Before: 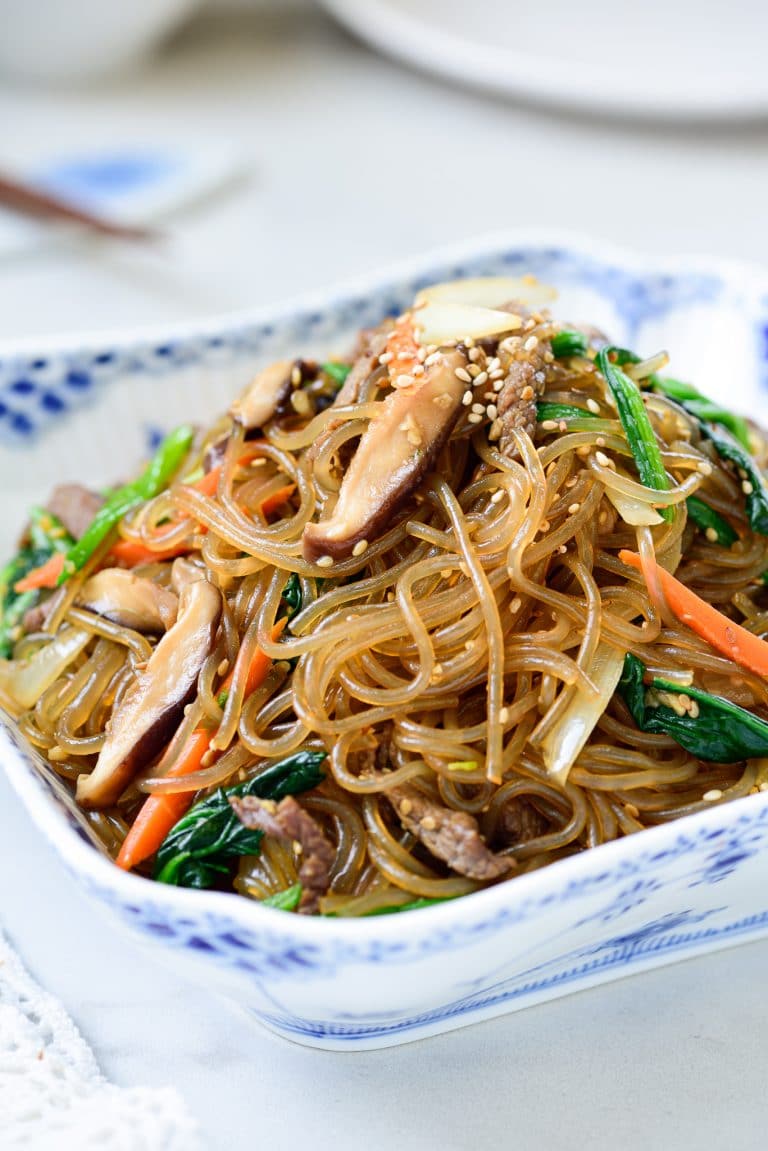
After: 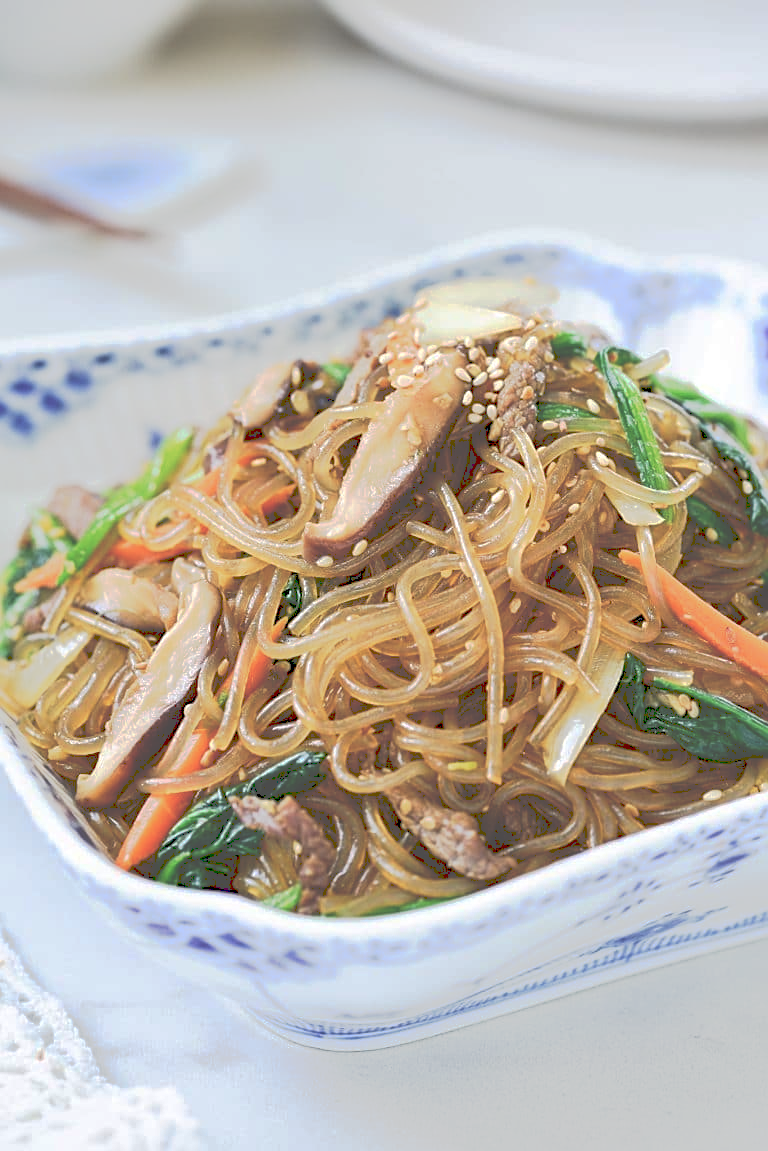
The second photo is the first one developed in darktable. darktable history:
sharpen: on, module defaults
tone curve: curves: ch0 [(0, 0) (0.003, 0.313) (0.011, 0.317) (0.025, 0.317) (0.044, 0.322) (0.069, 0.327) (0.1, 0.335) (0.136, 0.347) (0.177, 0.364) (0.224, 0.384) (0.277, 0.421) (0.335, 0.459) (0.399, 0.501) (0.468, 0.554) (0.543, 0.611) (0.623, 0.679) (0.709, 0.751) (0.801, 0.804) (0.898, 0.844) (1, 1)], preserve colors none
